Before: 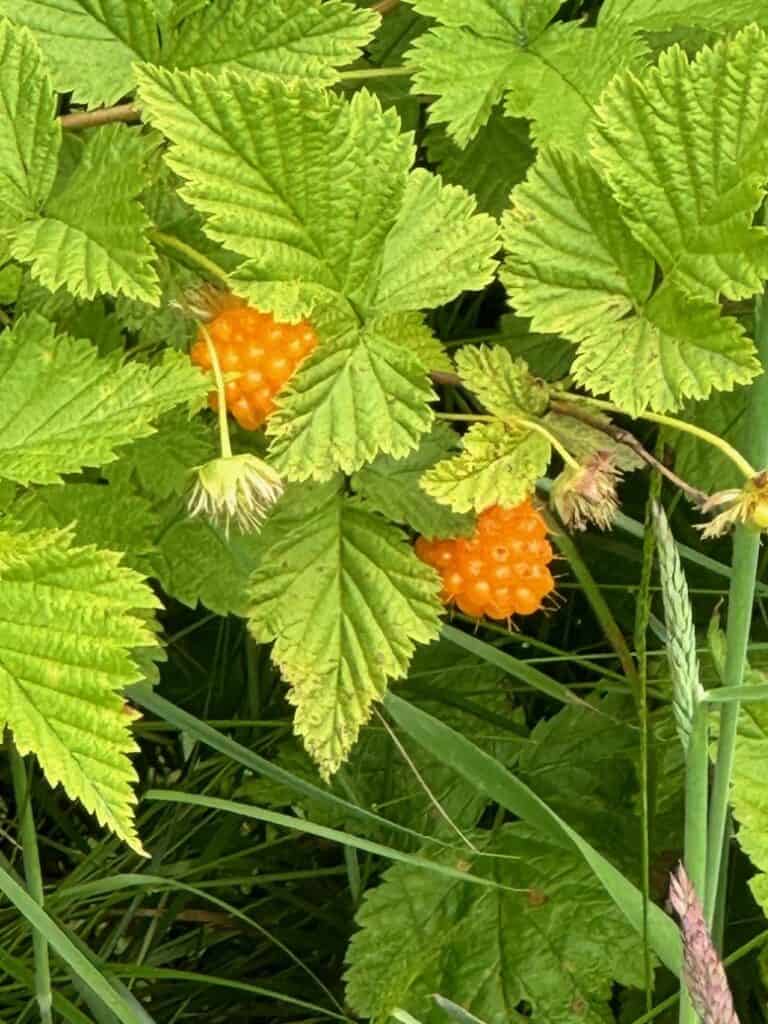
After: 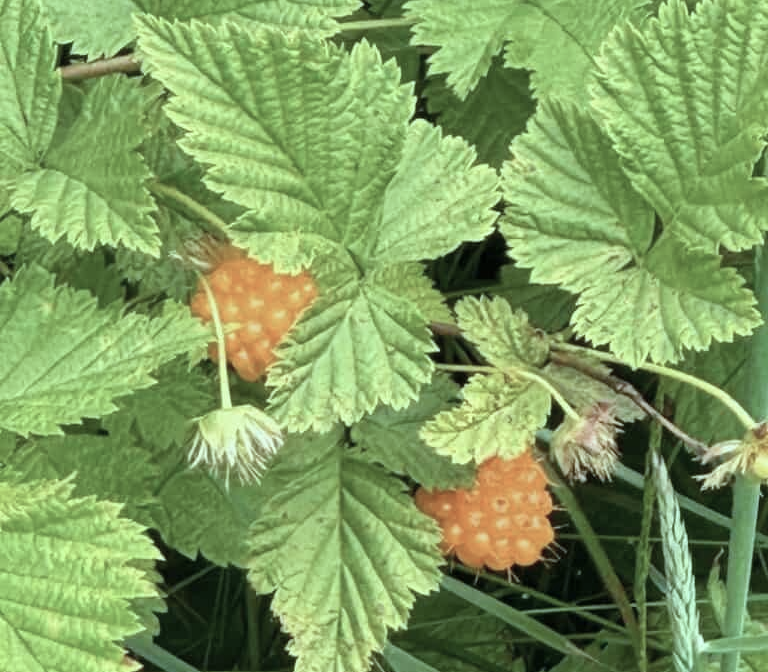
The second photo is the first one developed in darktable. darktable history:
crop and rotate: top 4.848%, bottom 29.503%
color correction: highlights a* -12.64, highlights b* -18.1, saturation 0.7
